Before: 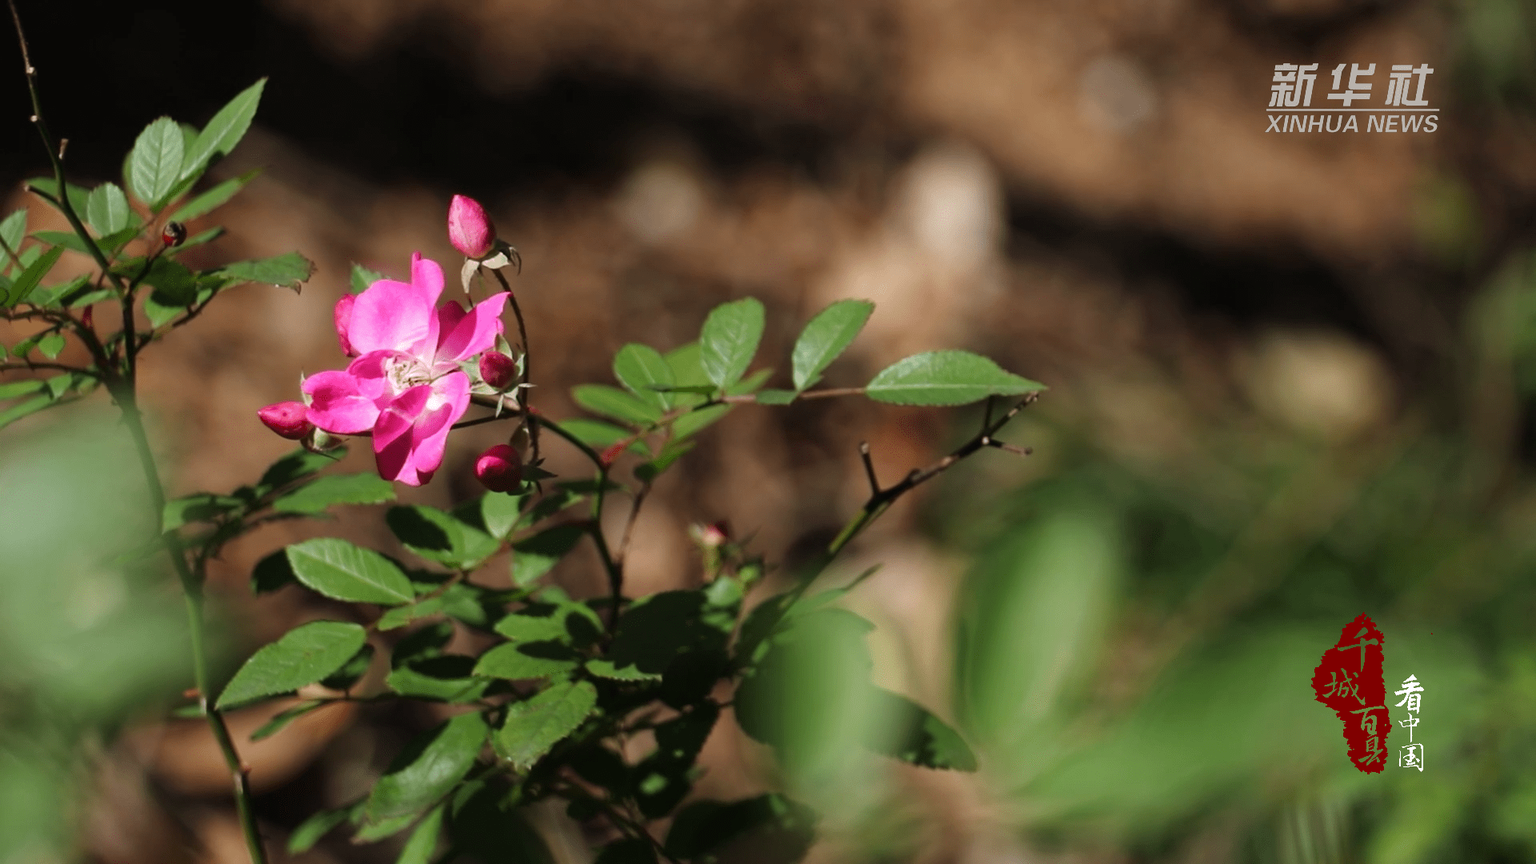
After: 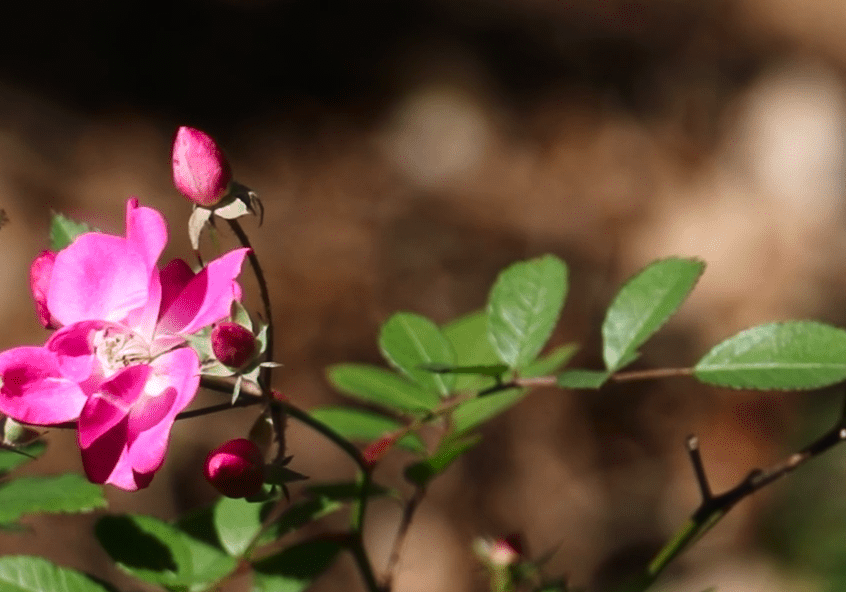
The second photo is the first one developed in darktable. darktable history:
haze removal: strength -0.1, adaptive false
contrast brightness saturation: contrast 0.15, brightness -0.01, saturation 0.1
crop: left 20.248%, top 10.86%, right 35.675%, bottom 34.321%
